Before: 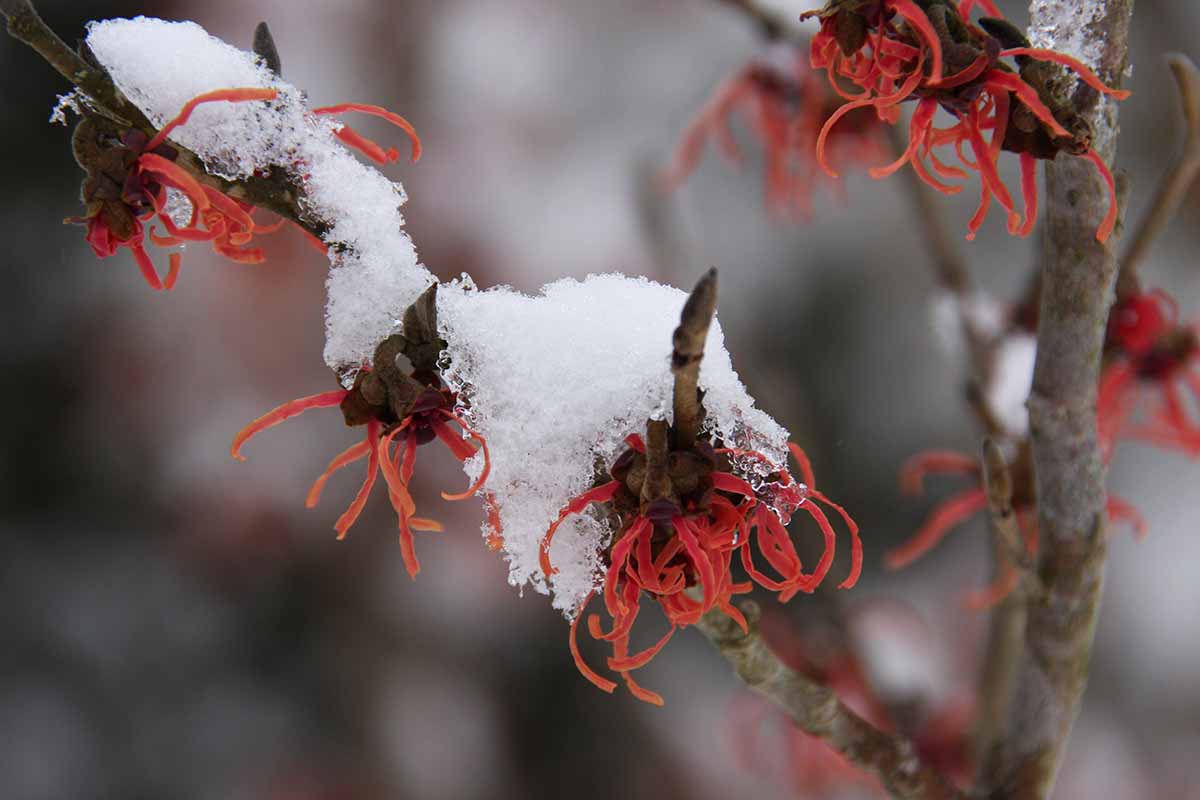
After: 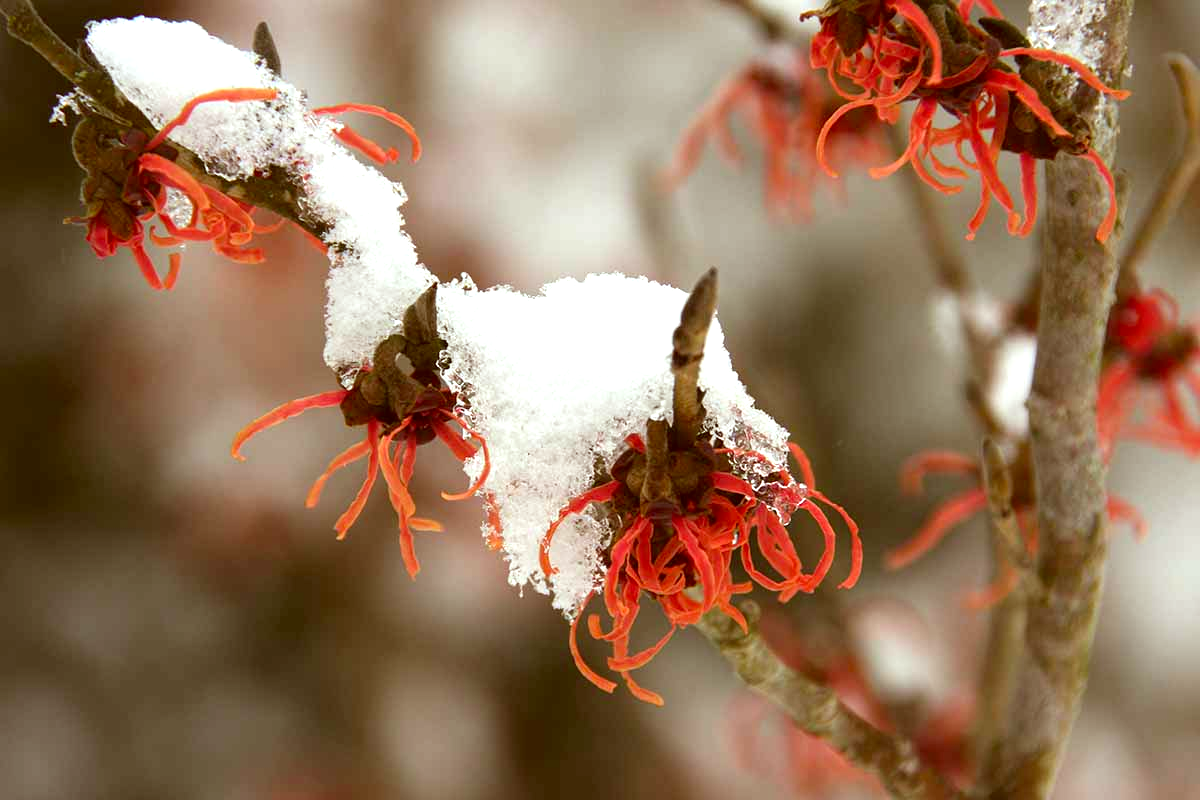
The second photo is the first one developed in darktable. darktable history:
exposure: exposure 0.781 EV, compensate highlight preservation false
color correction: highlights a* -5.3, highlights b* 9.8, shadows a* 9.8, shadows b* 24.26
